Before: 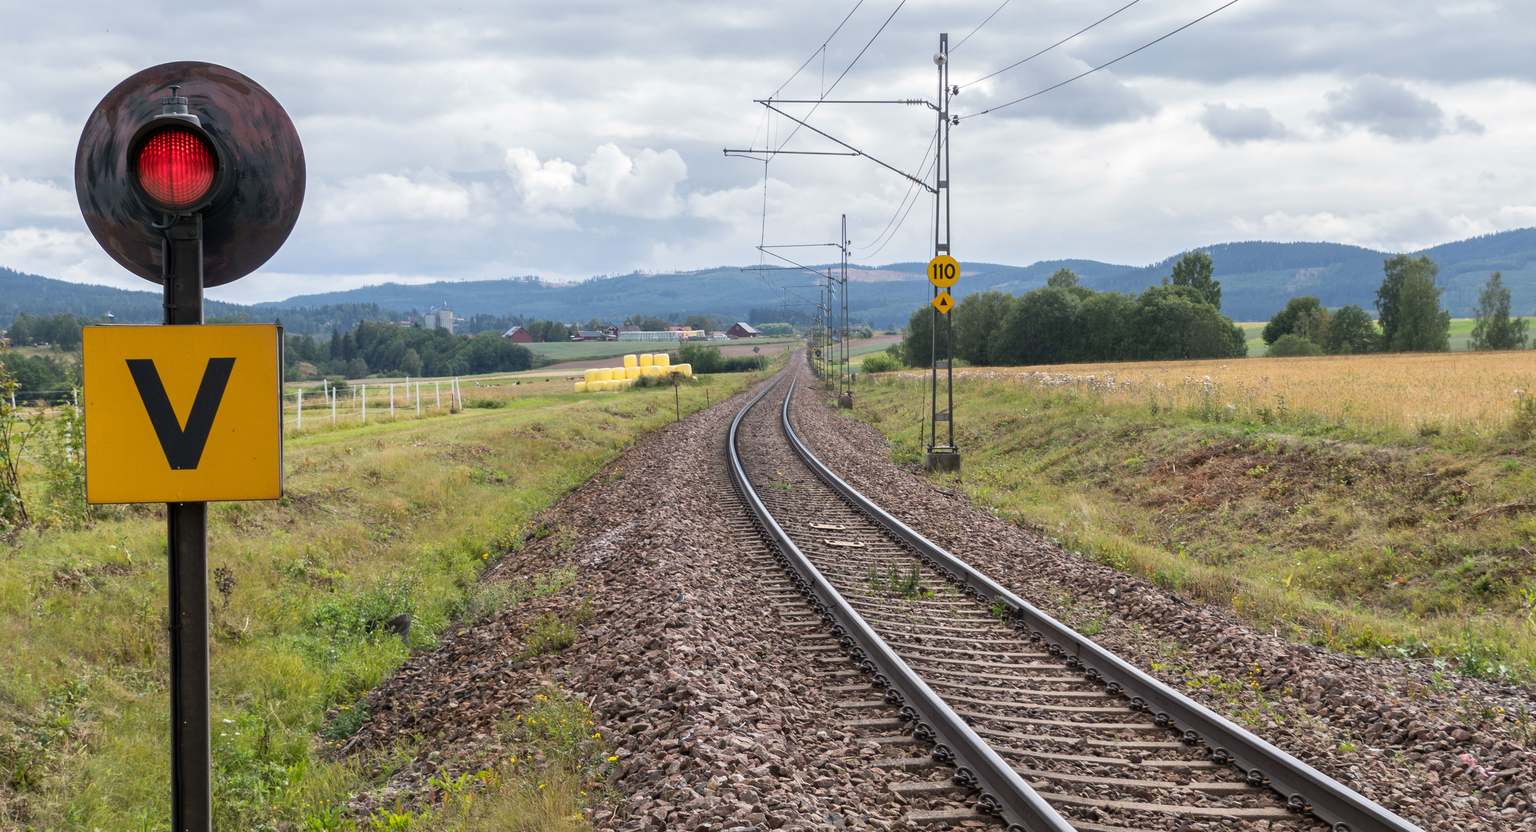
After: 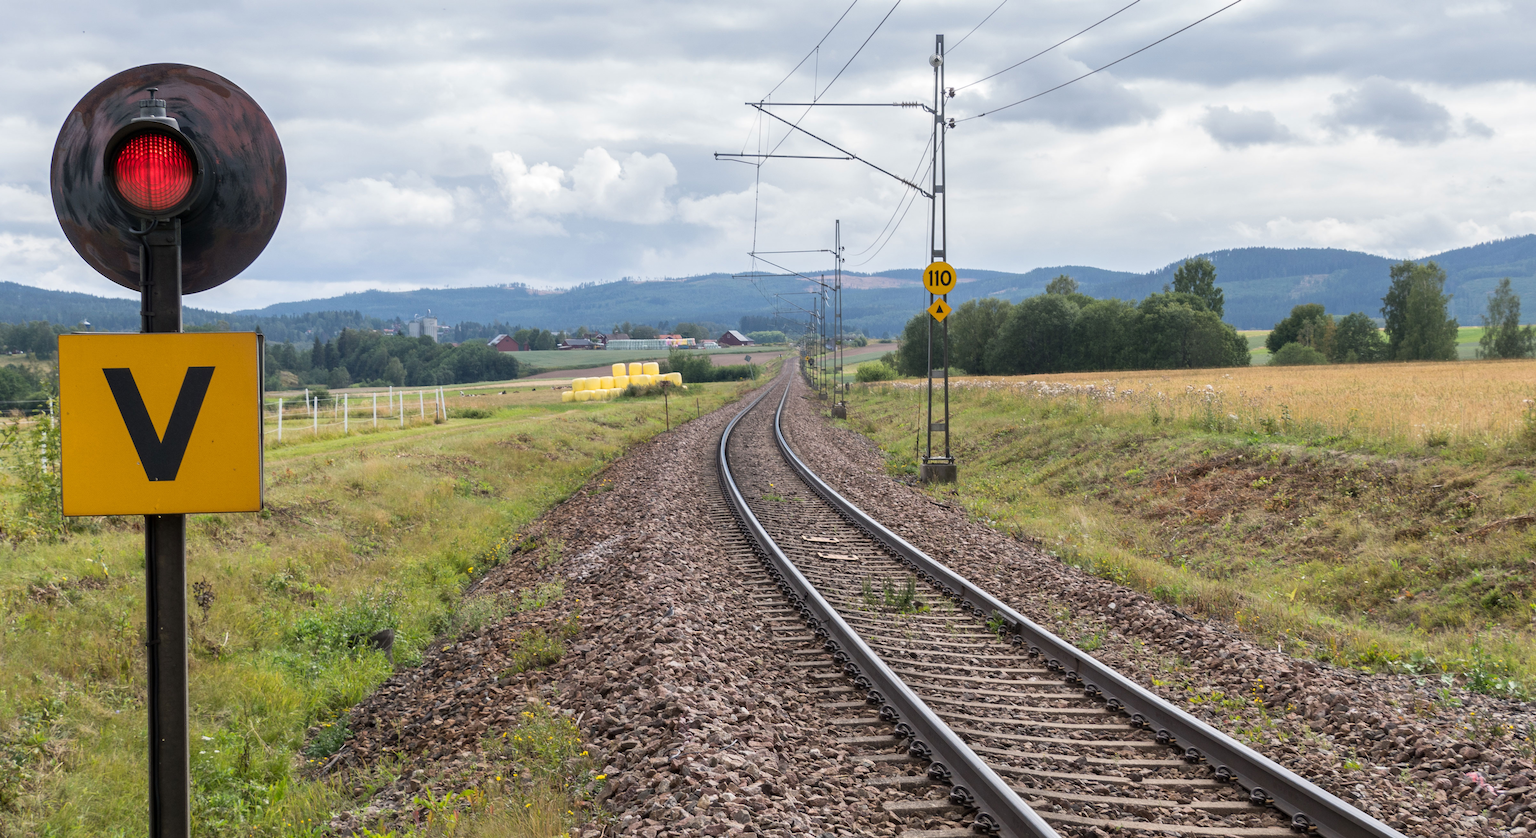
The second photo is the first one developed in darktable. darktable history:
crop and rotate: left 1.709%, right 0.577%, bottom 1.577%
